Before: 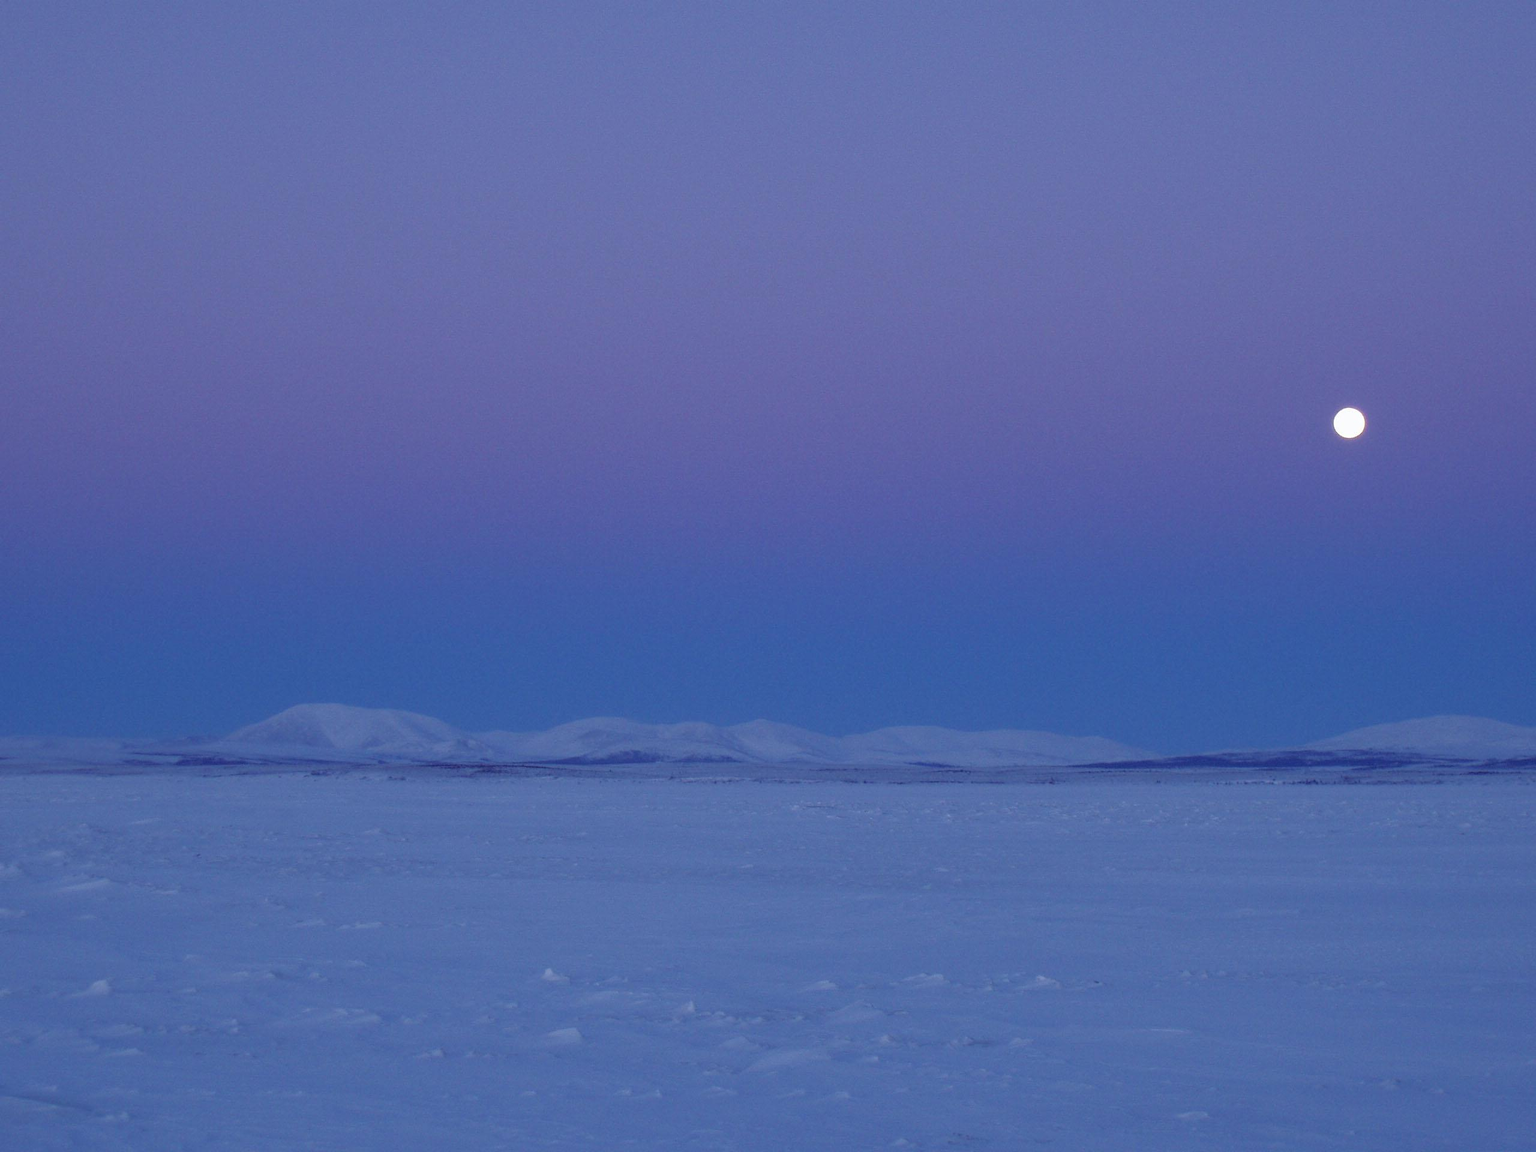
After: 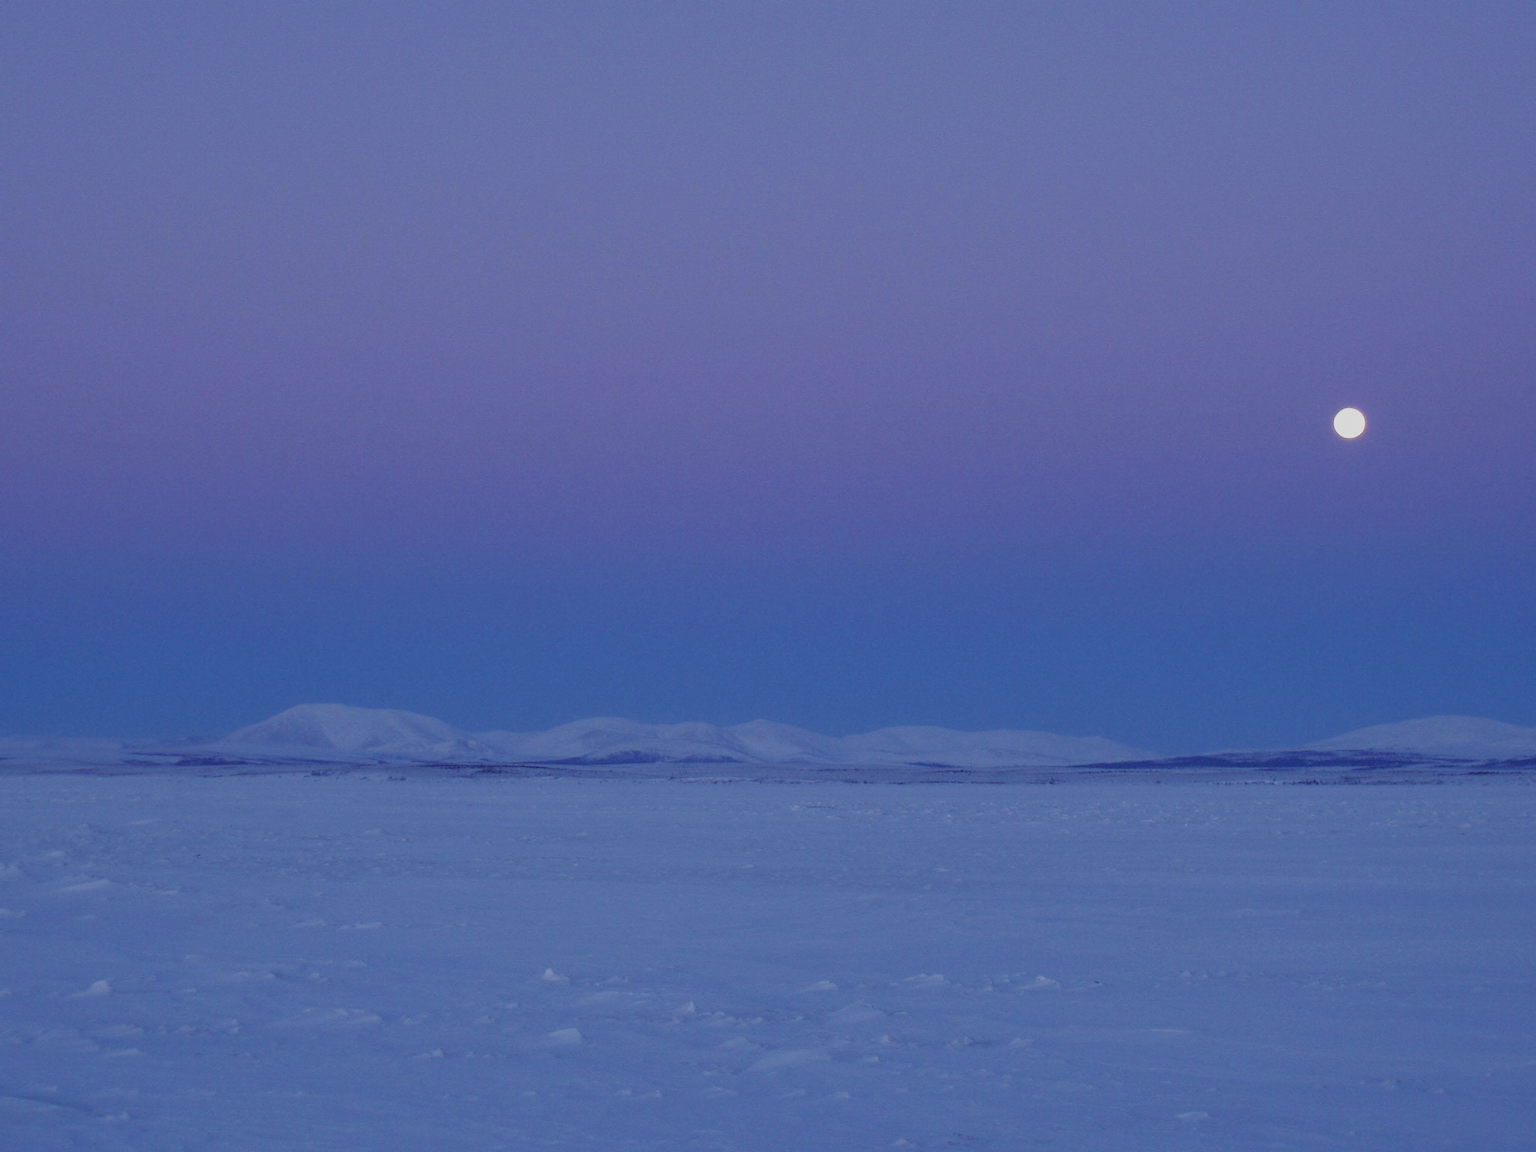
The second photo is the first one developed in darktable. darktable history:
filmic rgb: black relative exposure -3.82 EV, white relative exposure 3.48 EV, hardness 2.67, contrast 1.103, add noise in highlights 0.001, color science v3 (2019), use custom middle-gray values true, contrast in highlights soft
